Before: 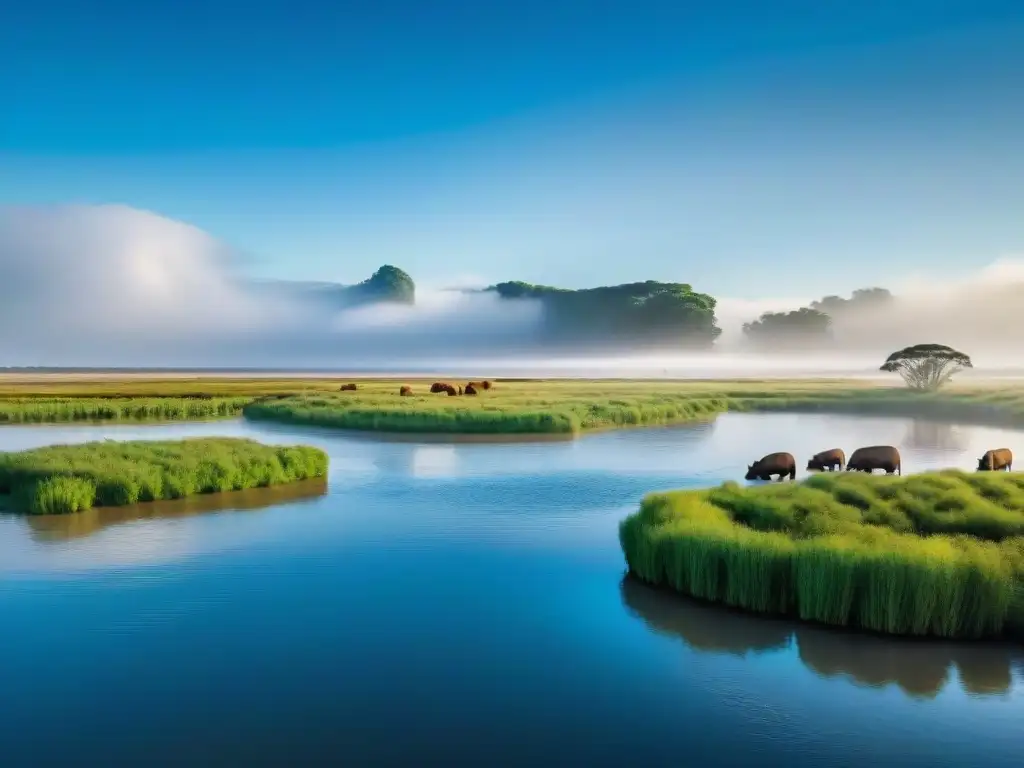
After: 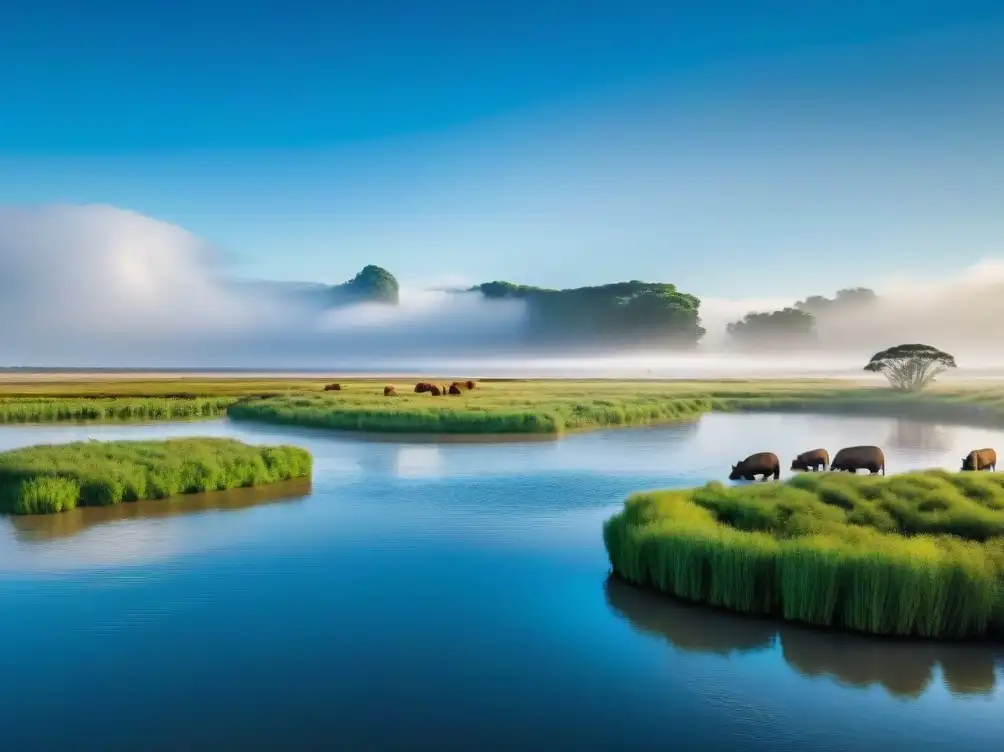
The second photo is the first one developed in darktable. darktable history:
crop: left 1.638%, right 0.285%, bottom 1.961%
